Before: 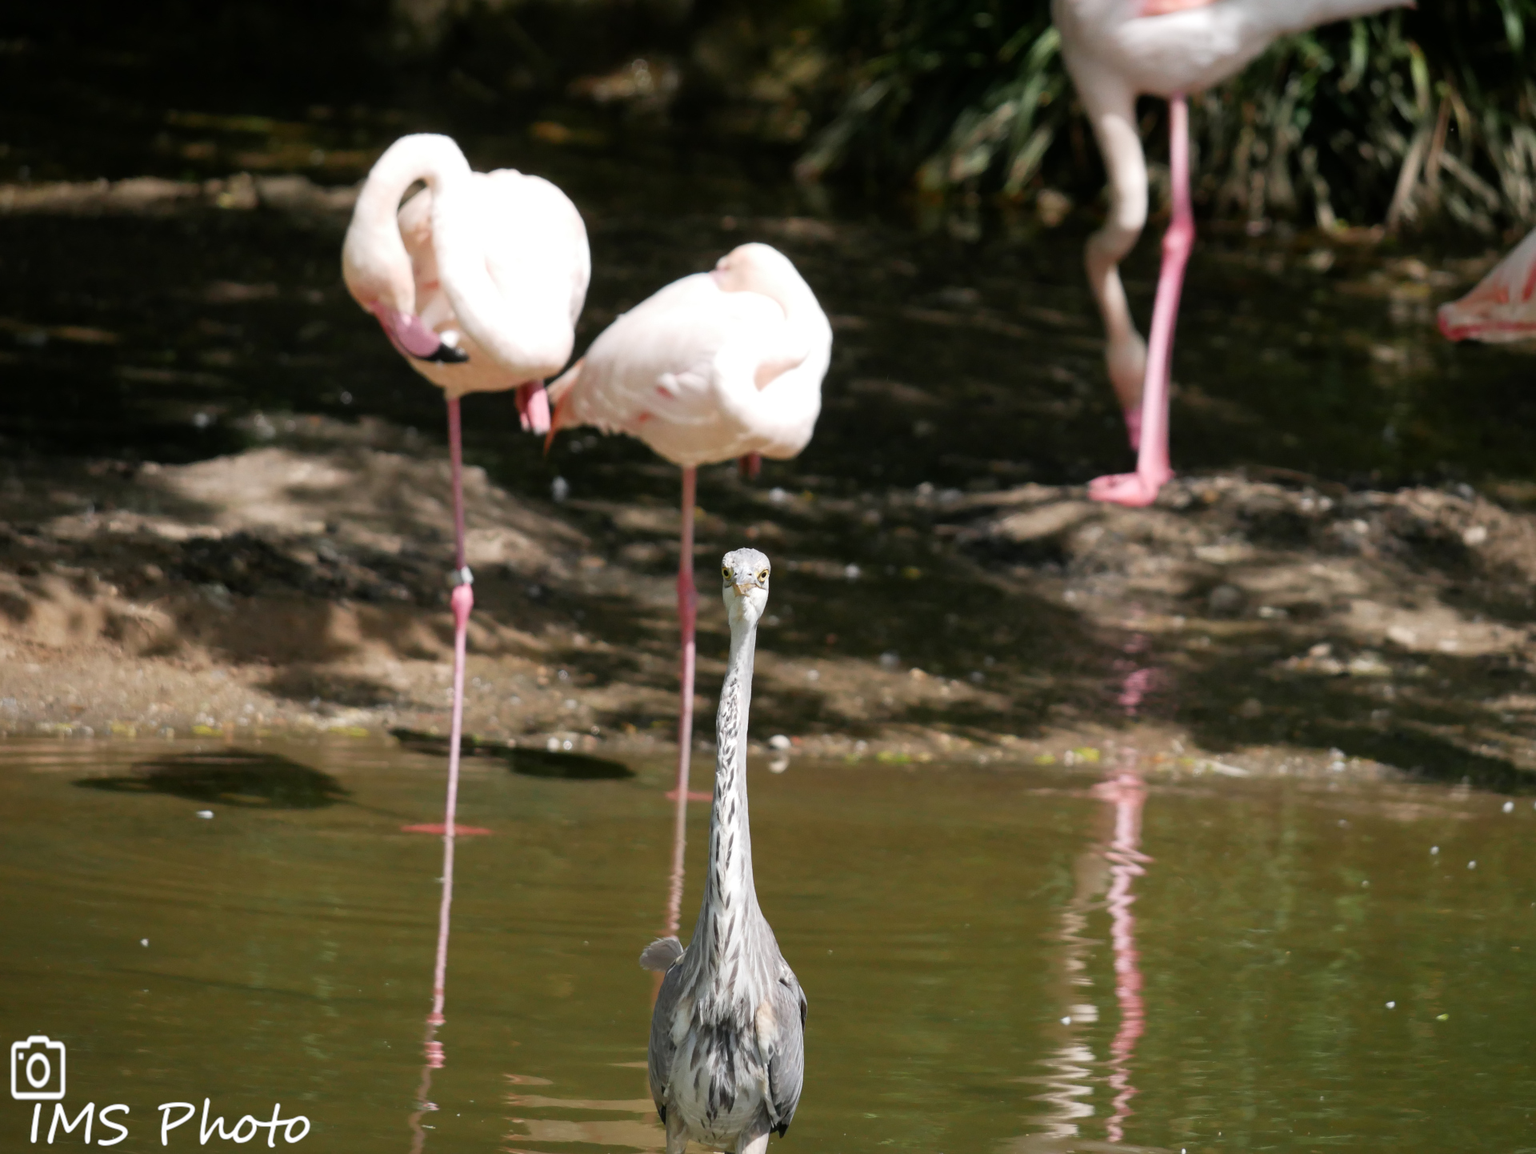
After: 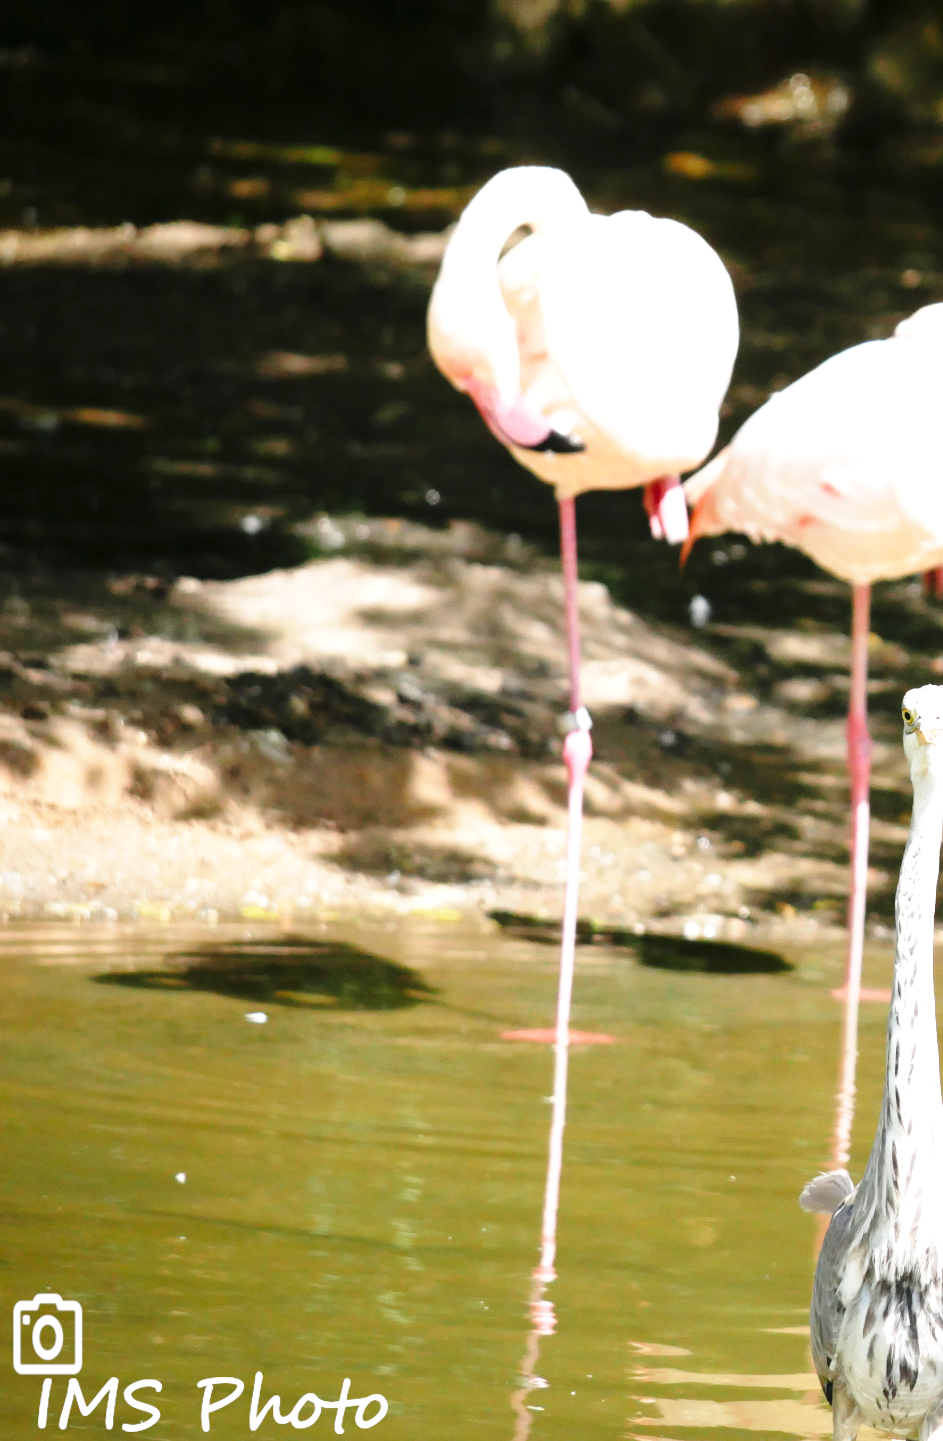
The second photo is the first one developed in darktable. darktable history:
exposure: black level correction 0, exposure 1 EV, compensate exposure bias true, compensate highlight preservation false
base curve: curves: ch0 [(0, 0) (0.028, 0.03) (0.121, 0.232) (0.46, 0.748) (0.859, 0.968) (1, 1)], preserve colors none
crop and rotate: left 0%, top 0%, right 50.845%
